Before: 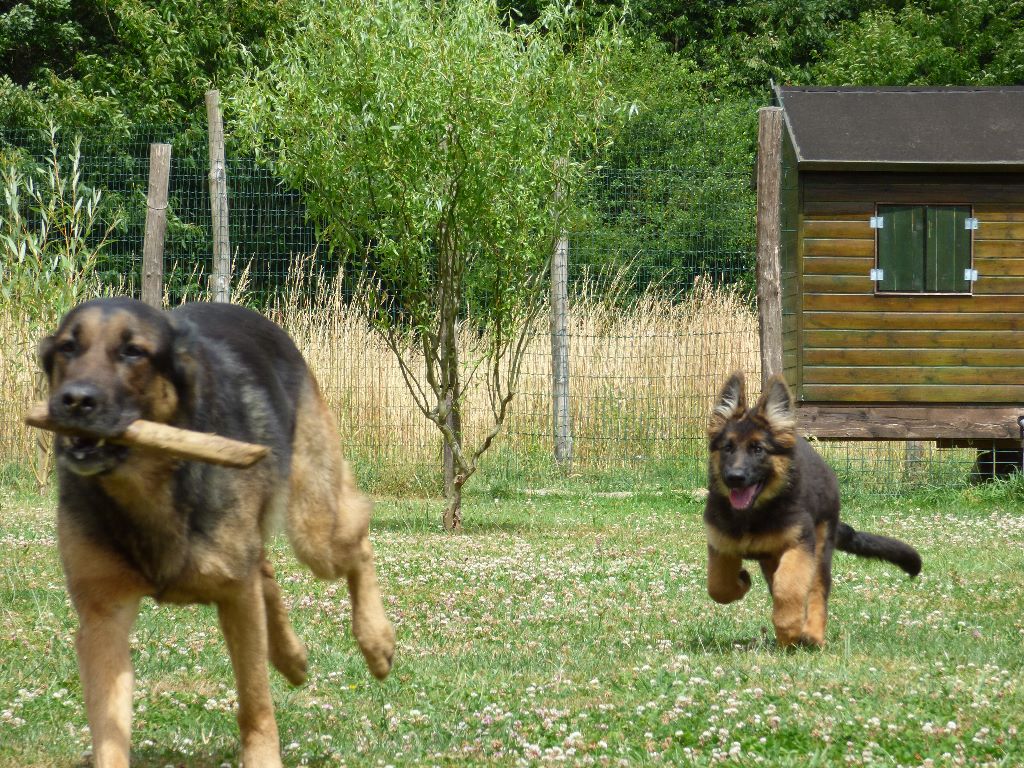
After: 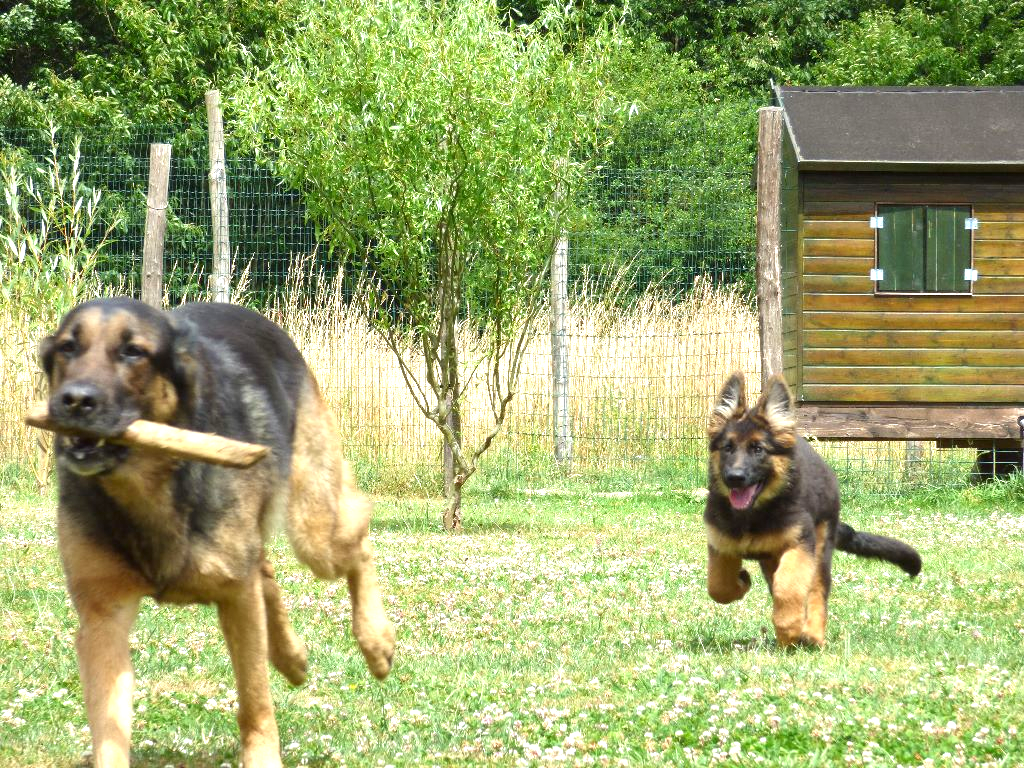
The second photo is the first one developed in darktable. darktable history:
exposure: exposure 1.001 EV, compensate highlight preservation false
levels: mode automatic, levels [0, 0.492, 0.984]
